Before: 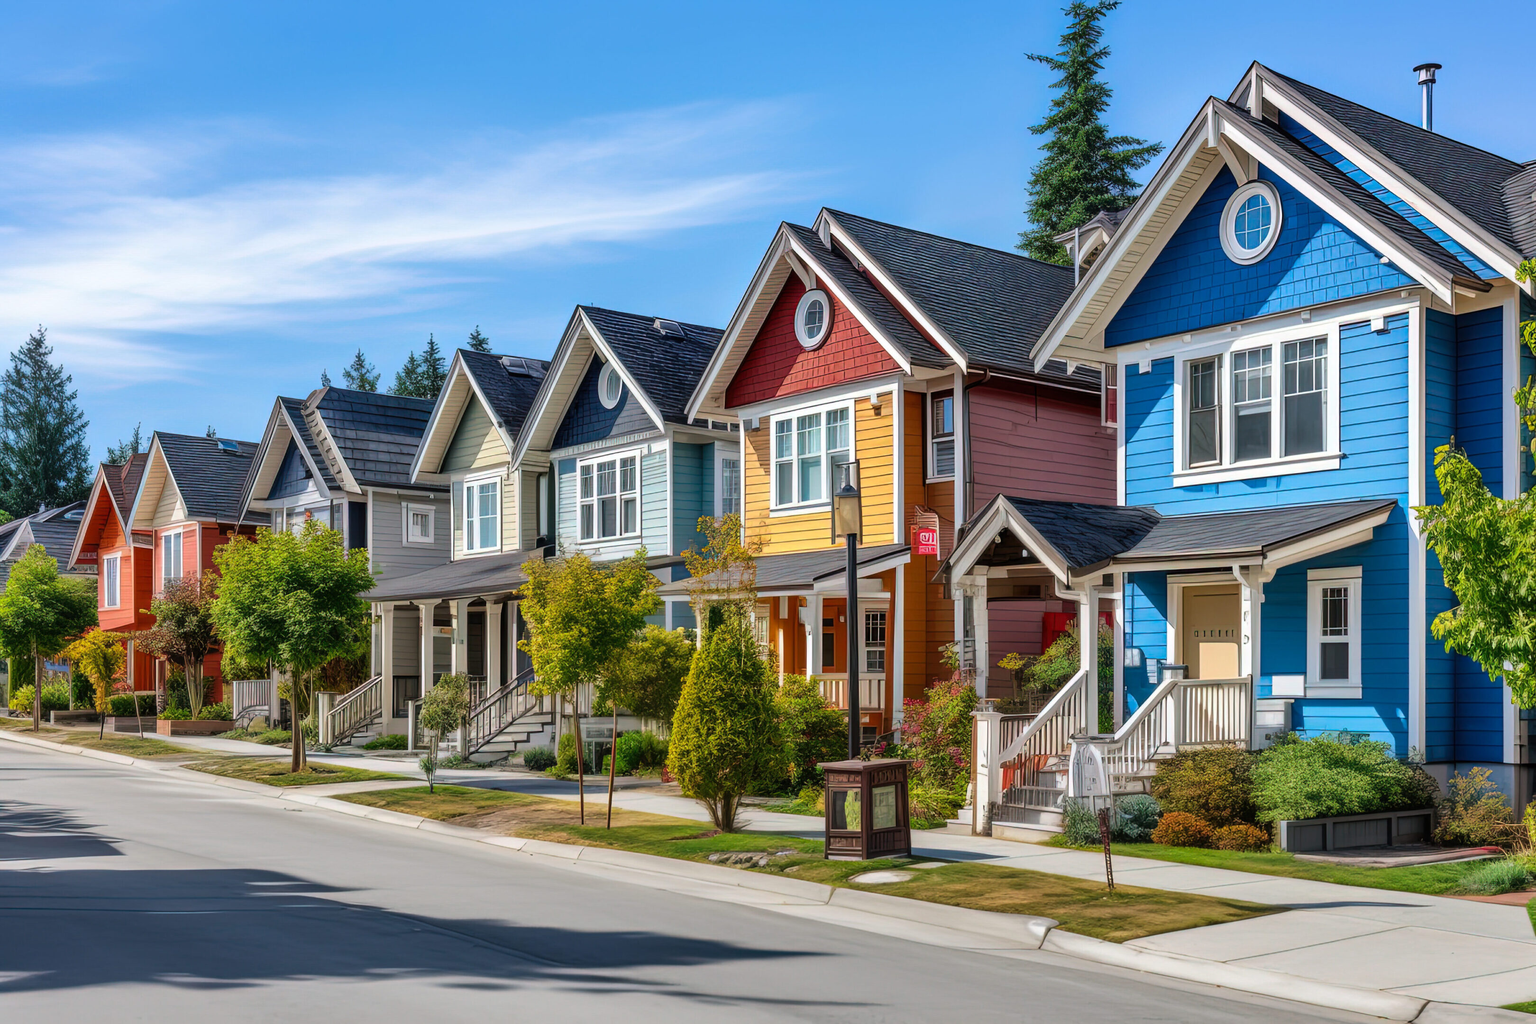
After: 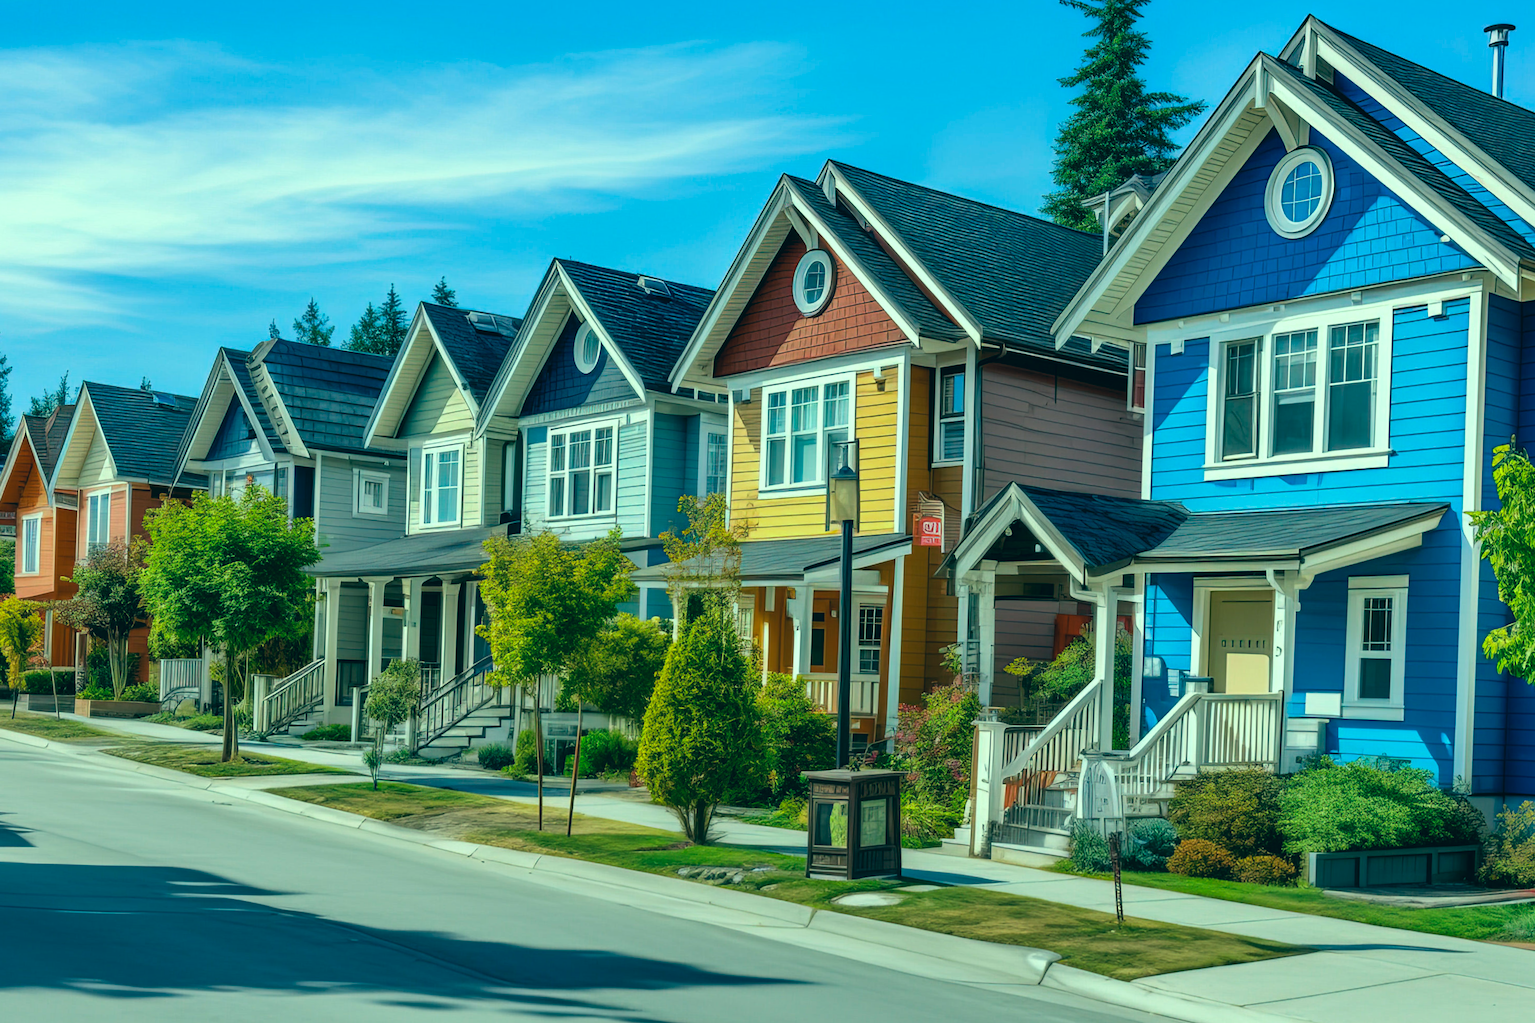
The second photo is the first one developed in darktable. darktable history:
crop and rotate: angle -1.96°, left 3.097%, top 4.154%, right 1.586%, bottom 0.529%
color correction: highlights a* -20.08, highlights b* 9.8, shadows a* -20.4, shadows b* -10.76
